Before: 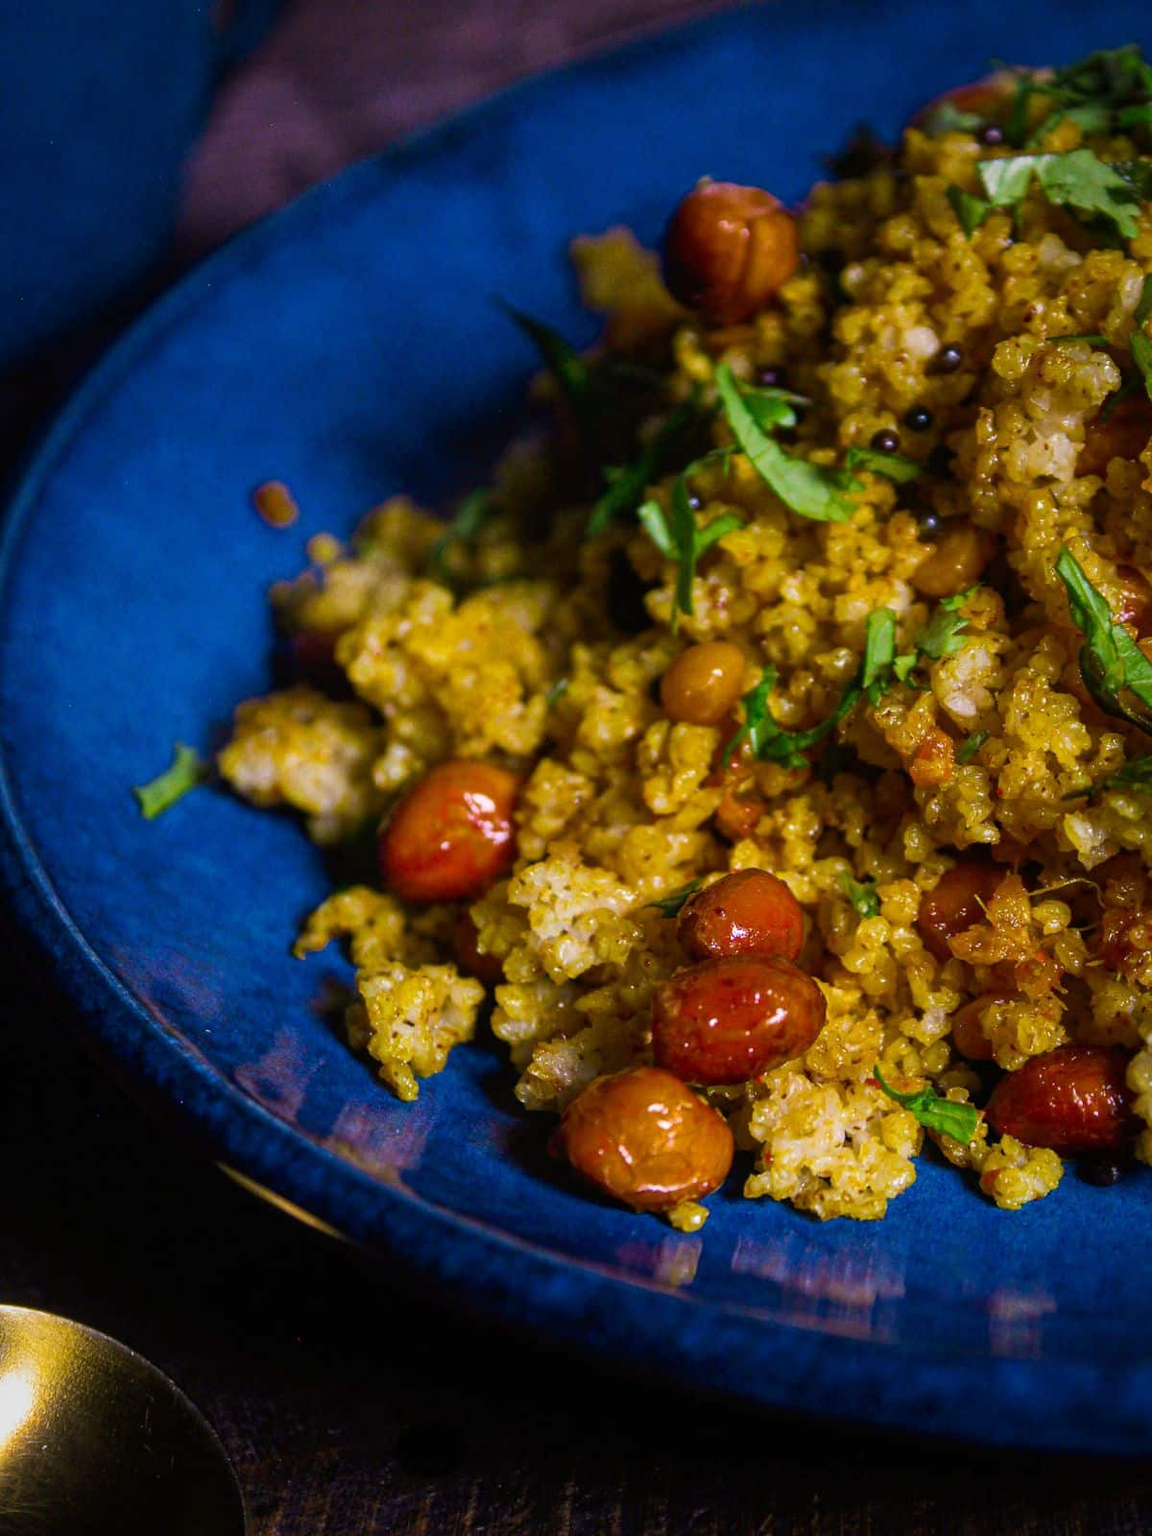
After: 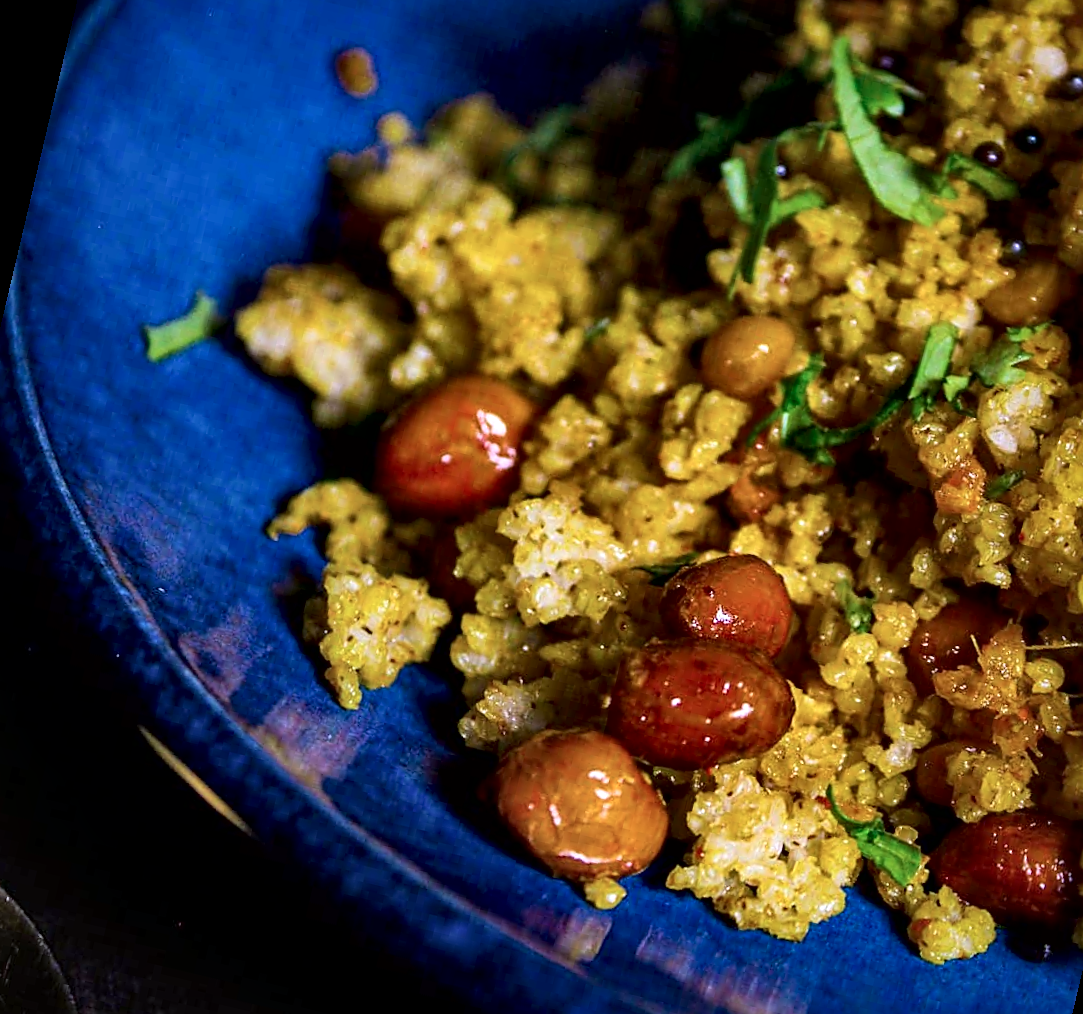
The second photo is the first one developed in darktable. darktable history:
crop: left 11.123%, top 27.61%, right 18.3%, bottom 17.034%
local contrast: mode bilateral grid, contrast 70, coarseness 75, detail 180%, midtone range 0.2
rotate and perspective: rotation 13.27°, automatic cropping off
color calibration: x 0.367, y 0.379, temperature 4395.86 K
sharpen: radius 1.967
